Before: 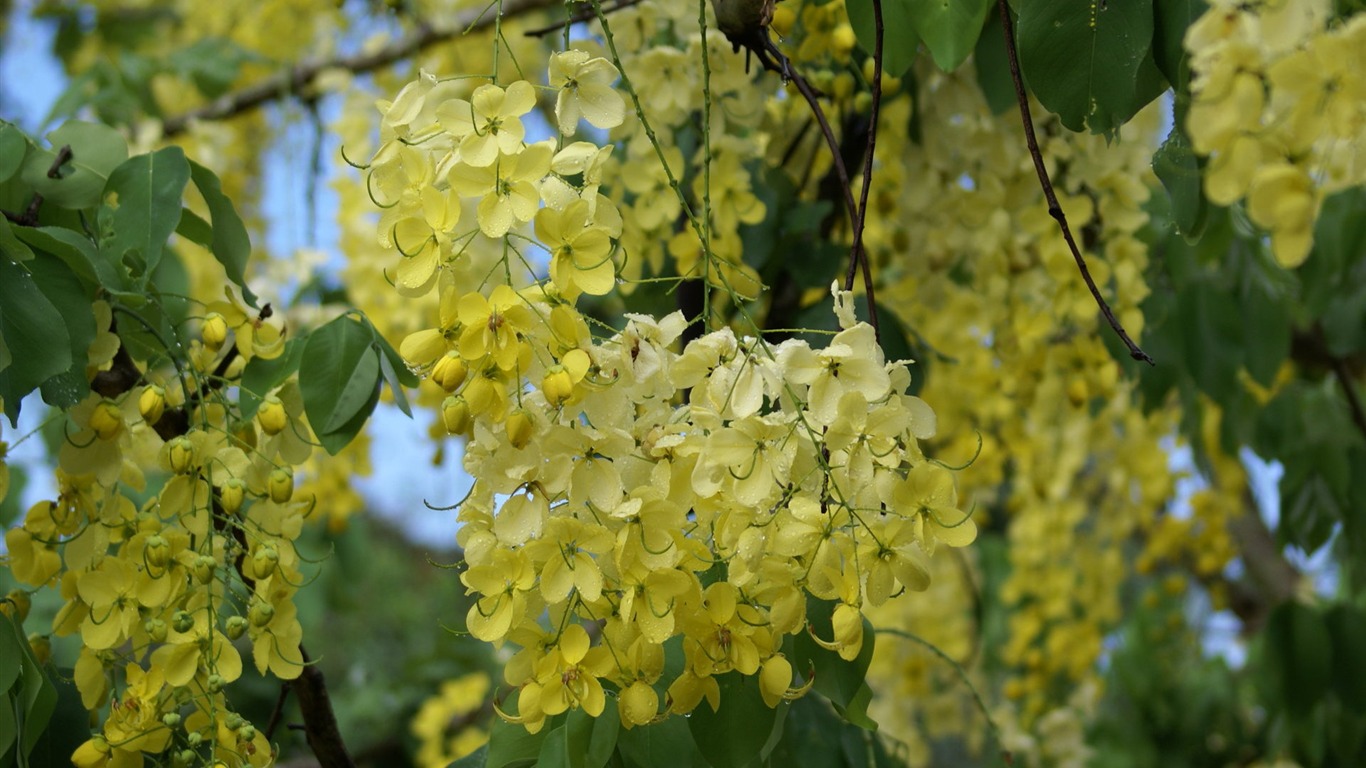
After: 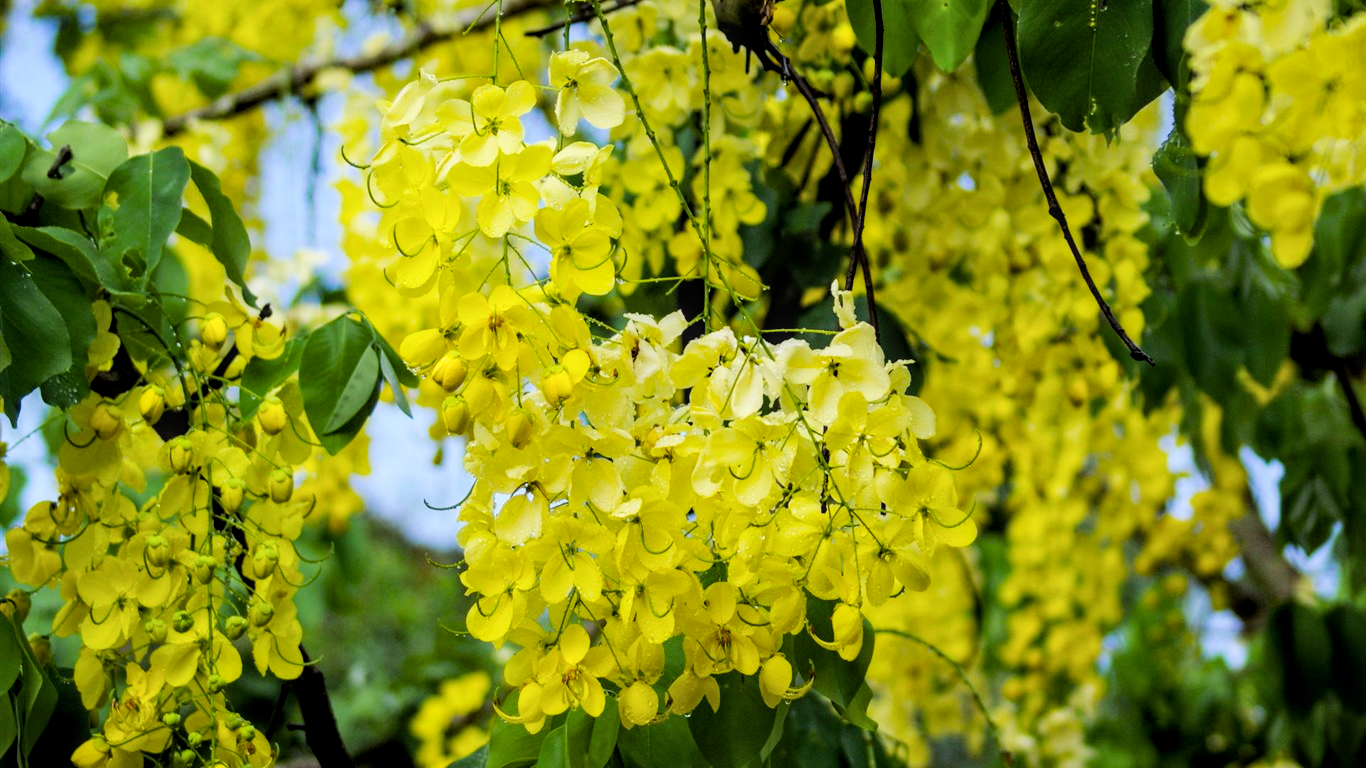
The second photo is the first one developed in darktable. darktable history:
local contrast: on, module defaults
color balance rgb: perceptual saturation grading › global saturation 30%, global vibrance 20%
exposure: black level correction 0, exposure 0.8 EV, compensate highlight preservation false
filmic rgb: black relative exposure -5 EV, hardness 2.88, contrast 1.3, highlights saturation mix -30%
